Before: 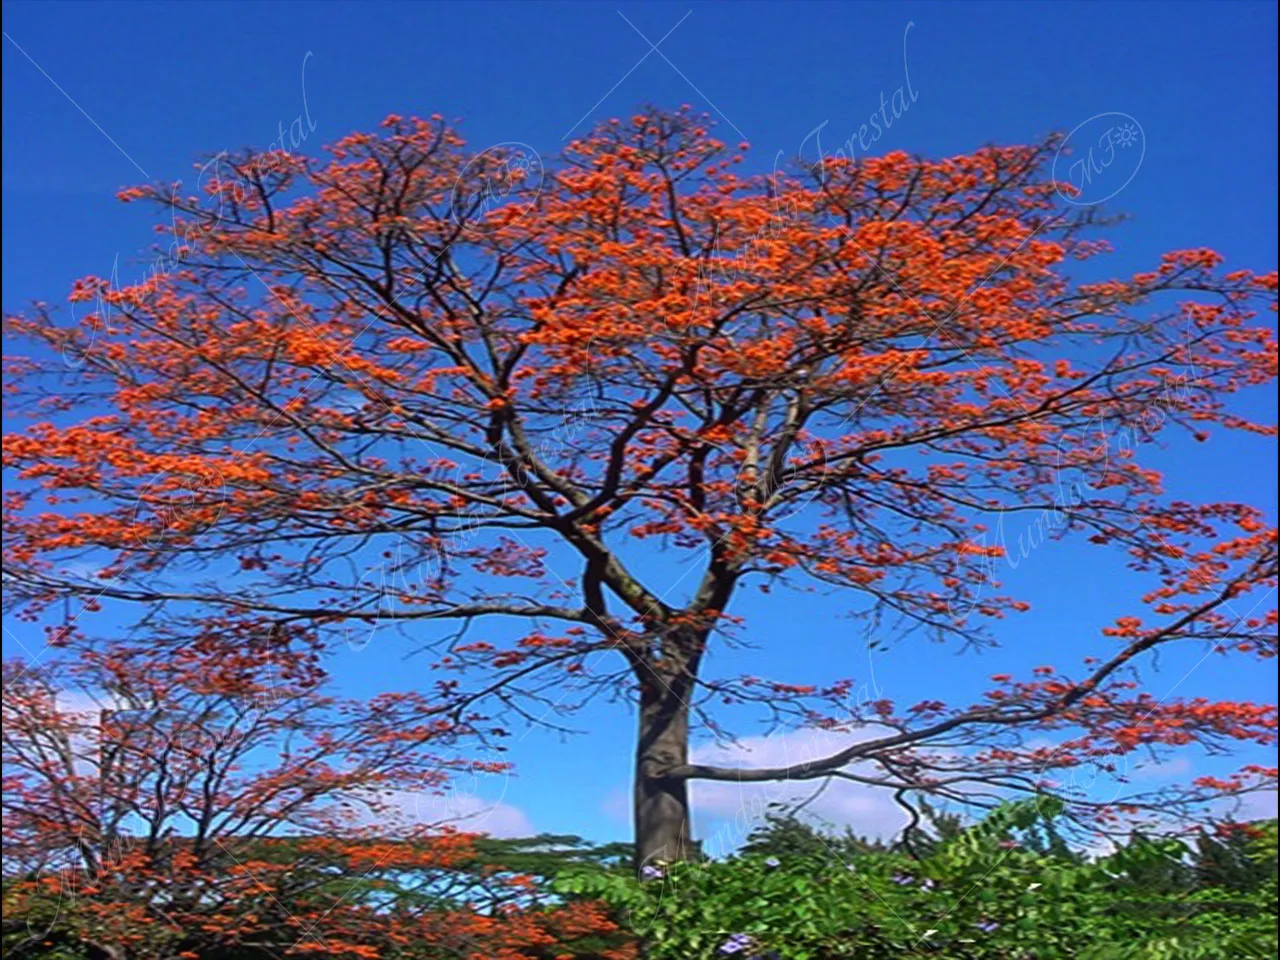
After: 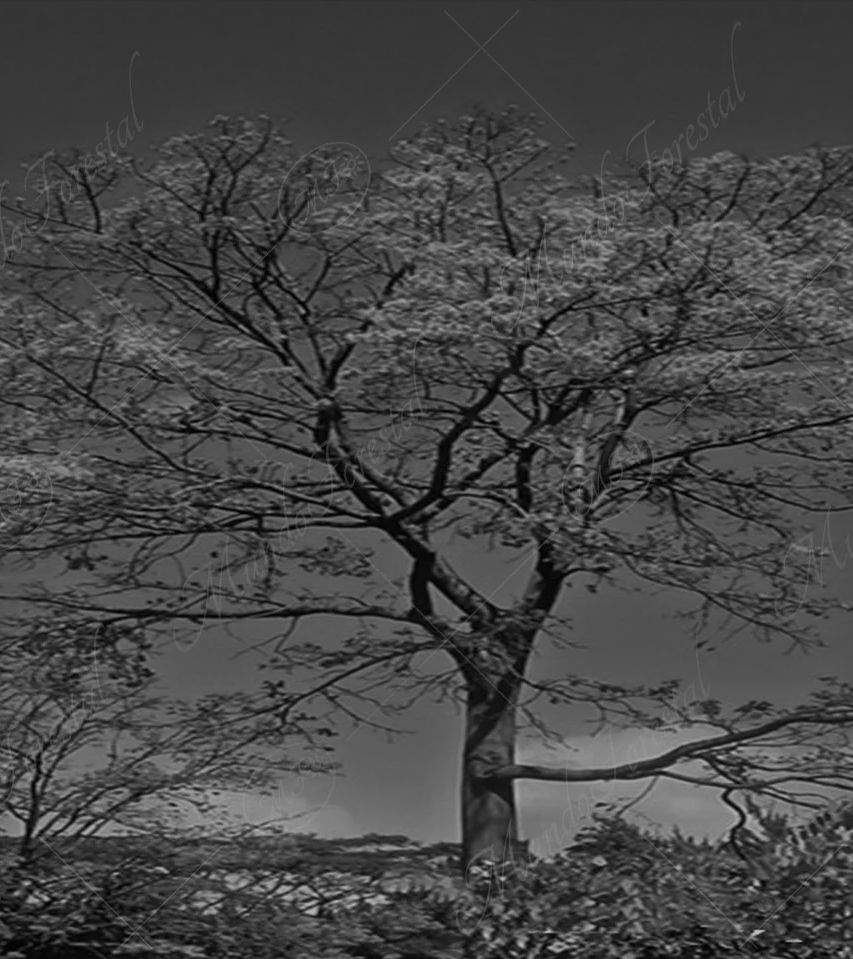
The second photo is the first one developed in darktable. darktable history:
crop and rotate: left 13.537%, right 19.796%
color calibration: illuminant same as pipeline (D50), adaptation none (bypass)
monochrome: a 79.32, b 81.83, size 1.1
